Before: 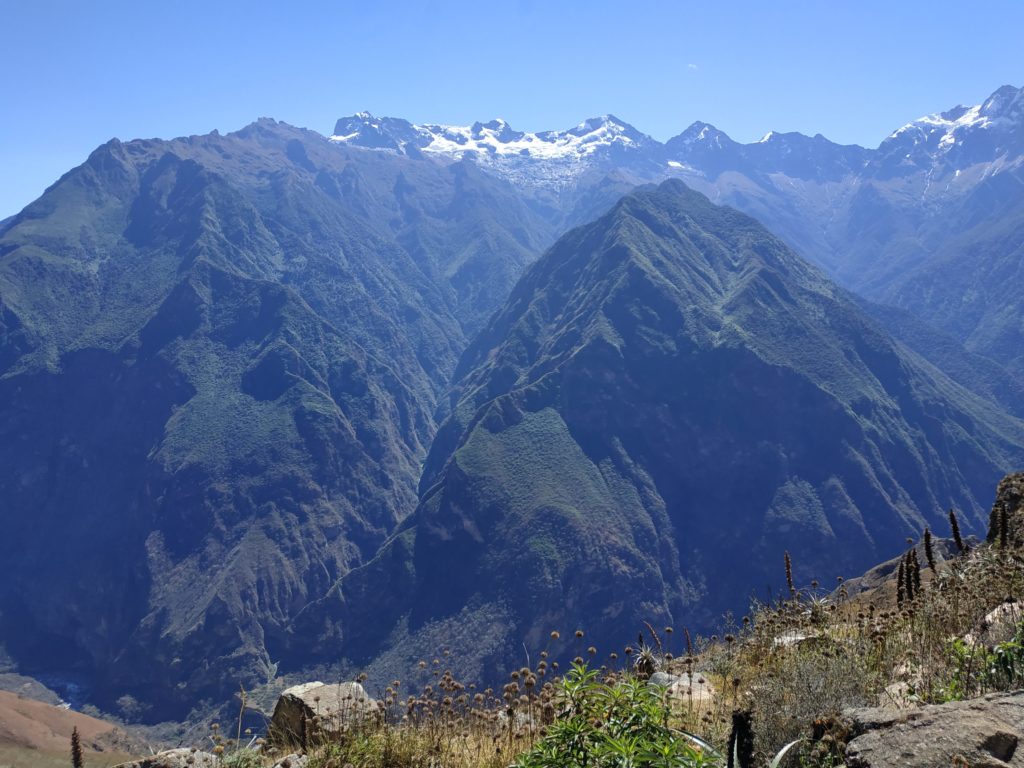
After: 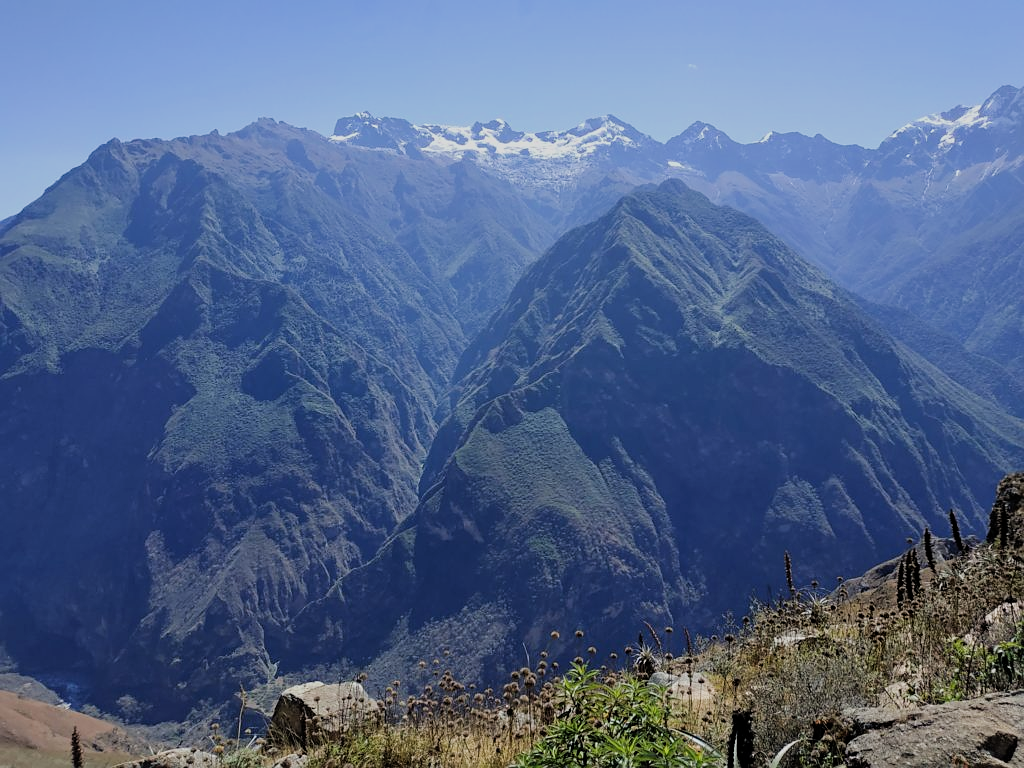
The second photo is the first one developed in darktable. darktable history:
filmic rgb: black relative exposure -7.65 EV, white relative exposure 4.56 EV, hardness 3.61, contrast 1.06
sharpen: radius 0.972, amount 0.605
local contrast: mode bilateral grid, contrast 15, coarseness 37, detail 104%, midtone range 0.2
